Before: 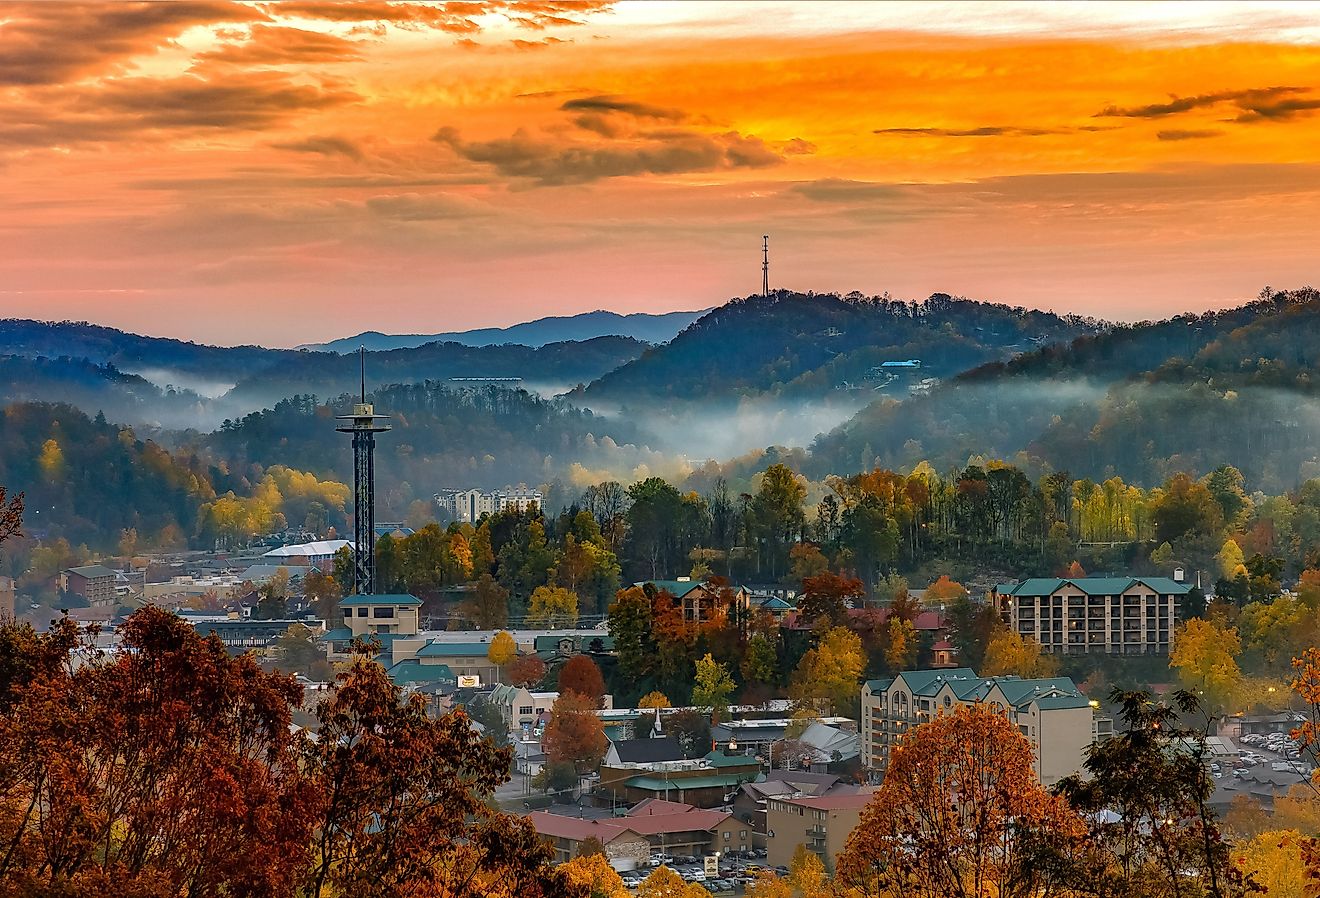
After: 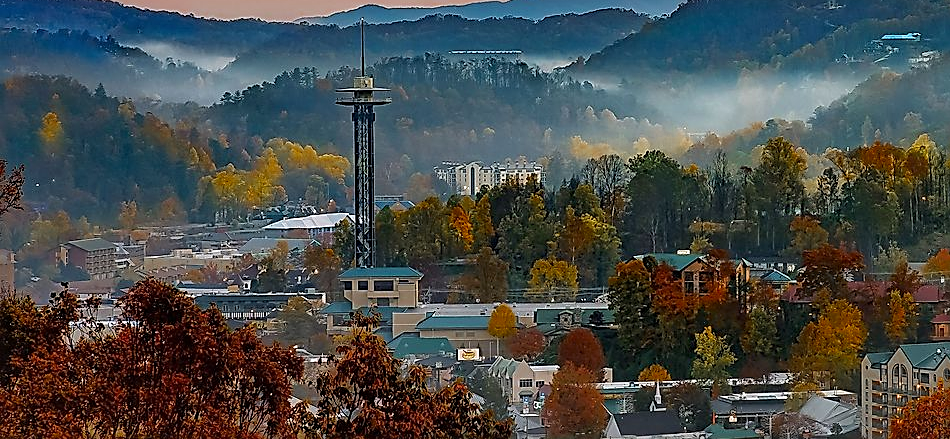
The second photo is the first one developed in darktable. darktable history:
crop: top 36.481%, right 28.002%, bottom 14.532%
color zones: curves: ch0 [(0.11, 0.396) (0.195, 0.36) (0.25, 0.5) (0.303, 0.412) (0.357, 0.544) (0.75, 0.5) (0.967, 0.328)]; ch1 [(0, 0.468) (0.112, 0.512) (0.202, 0.6) (0.25, 0.5) (0.307, 0.352) (0.357, 0.544) (0.75, 0.5) (0.963, 0.524)]
sharpen: on, module defaults
